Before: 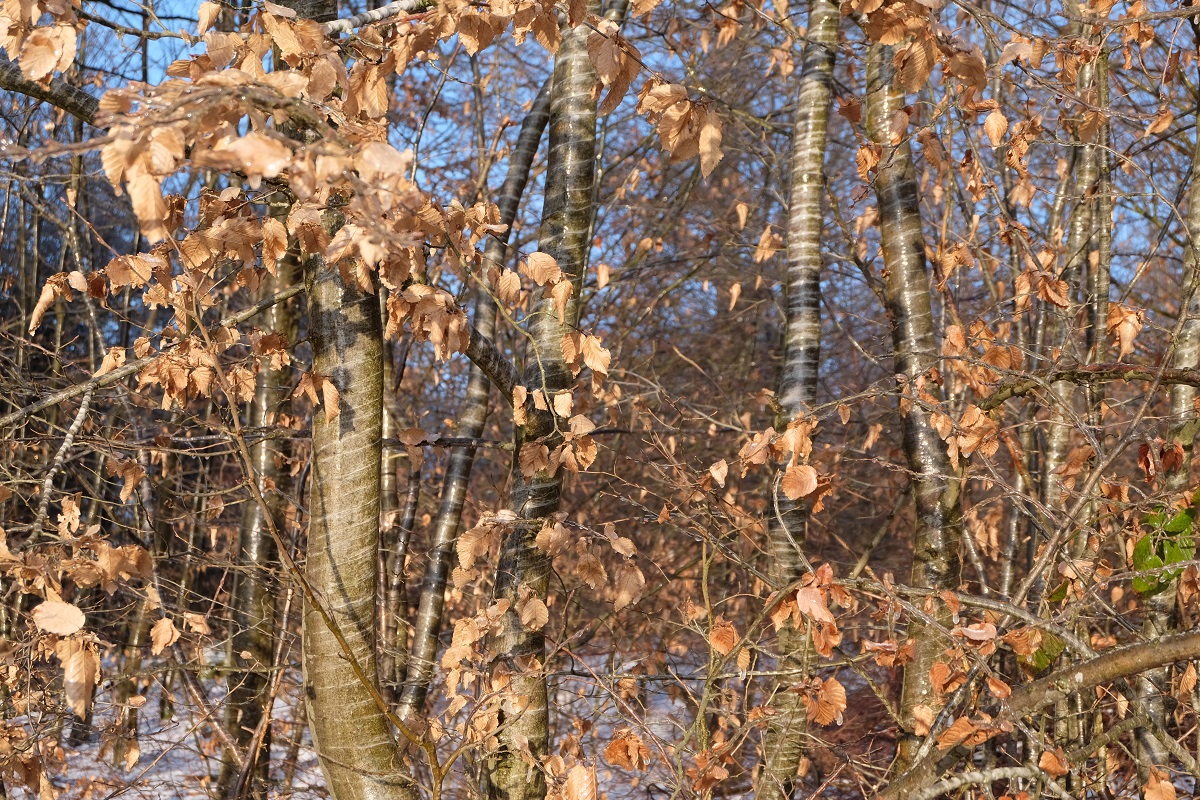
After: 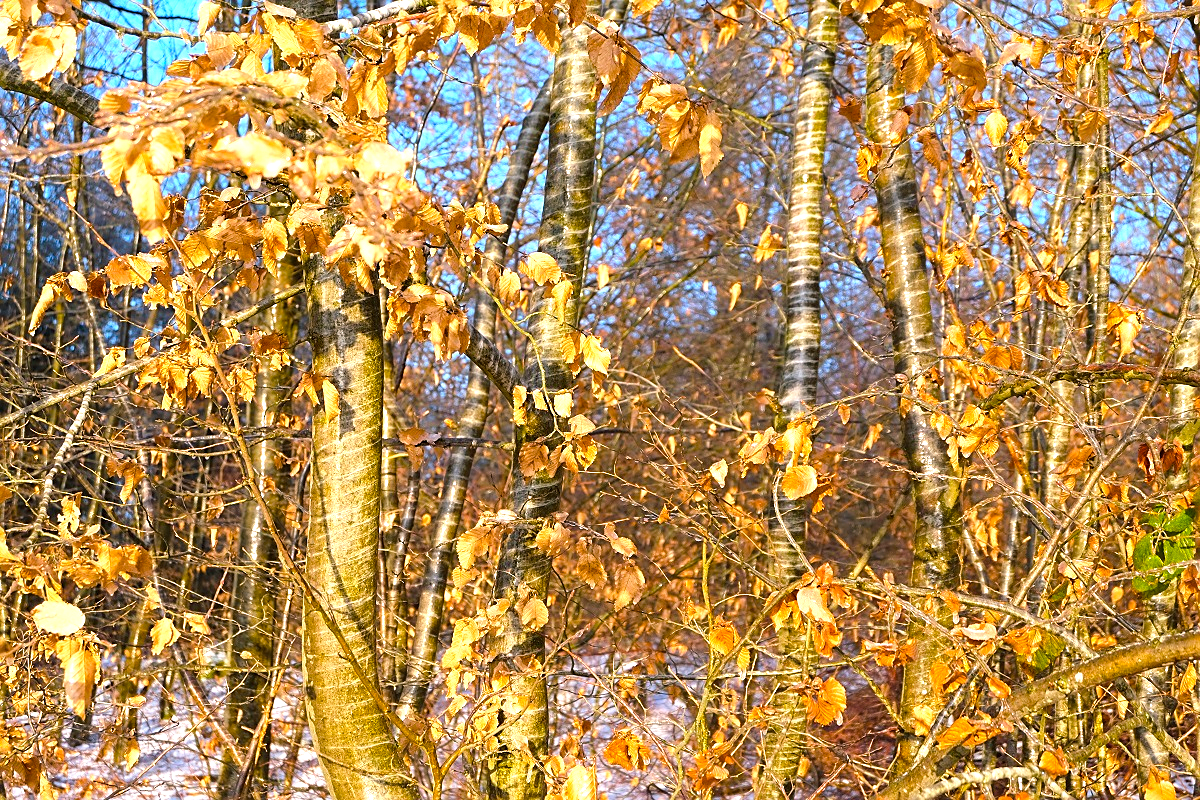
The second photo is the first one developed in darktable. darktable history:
color balance rgb: shadows lift › luminance -8.019%, shadows lift › chroma 2.176%, shadows lift › hue 165.78°, linear chroma grading › shadows 9.463%, linear chroma grading › highlights 9.657%, linear chroma grading › global chroma 15.119%, linear chroma grading › mid-tones 14.637%, perceptual saturation grading › global saturation 25.35%, global vibrance 9.481%
exposure: black level correction 0, exposure 0.894 EV, compensate exposure bias true, compensate highlight preservation false
sharpen: radius 1.911, amount 0.413, threshold 1.232
